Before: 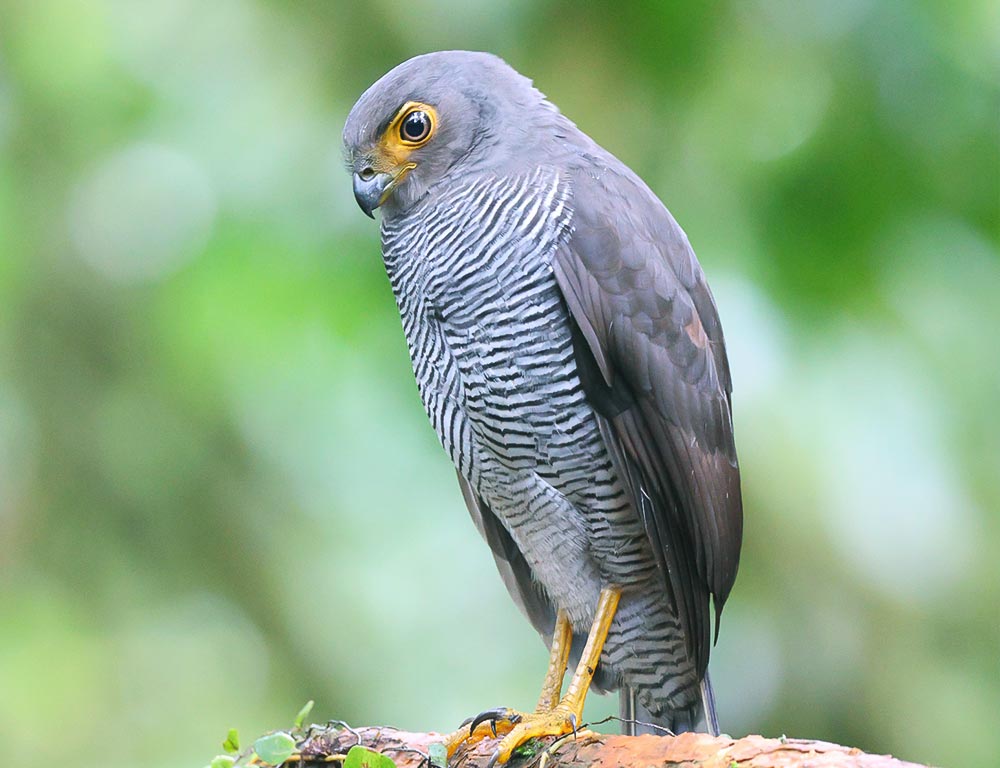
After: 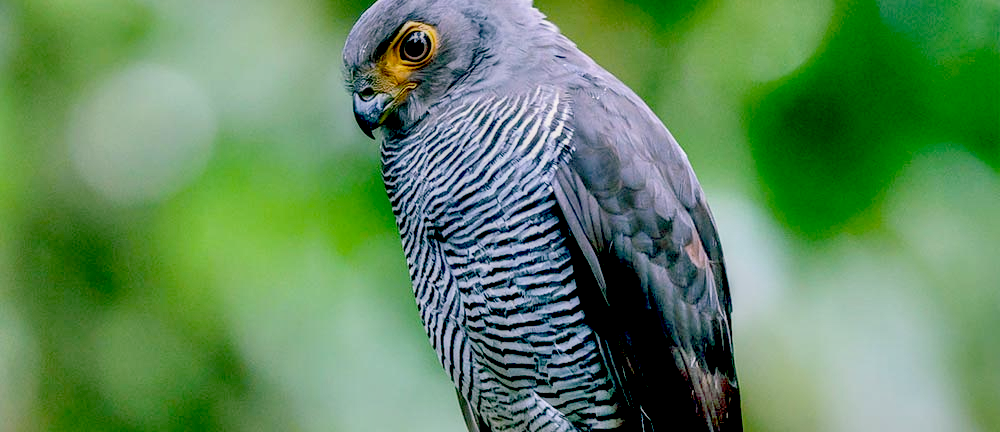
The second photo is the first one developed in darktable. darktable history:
local contrast: highlights 22%, detail 195%
crop and rotate: top 10.44%, bottom 33.222%
color balance rgb: shadows lift › chroma 11.767%, shadows lift › hue 133.43°, highlights gain › chroma 0.908%, highlights gain › hue 29.35°, perceptual saturation grading › global saturation -0.101%, contrast -29.839%
exposure: black level correction 0.099, exposure -0.088 EV, compensate exposure bias true, compensate highlight preservation false
